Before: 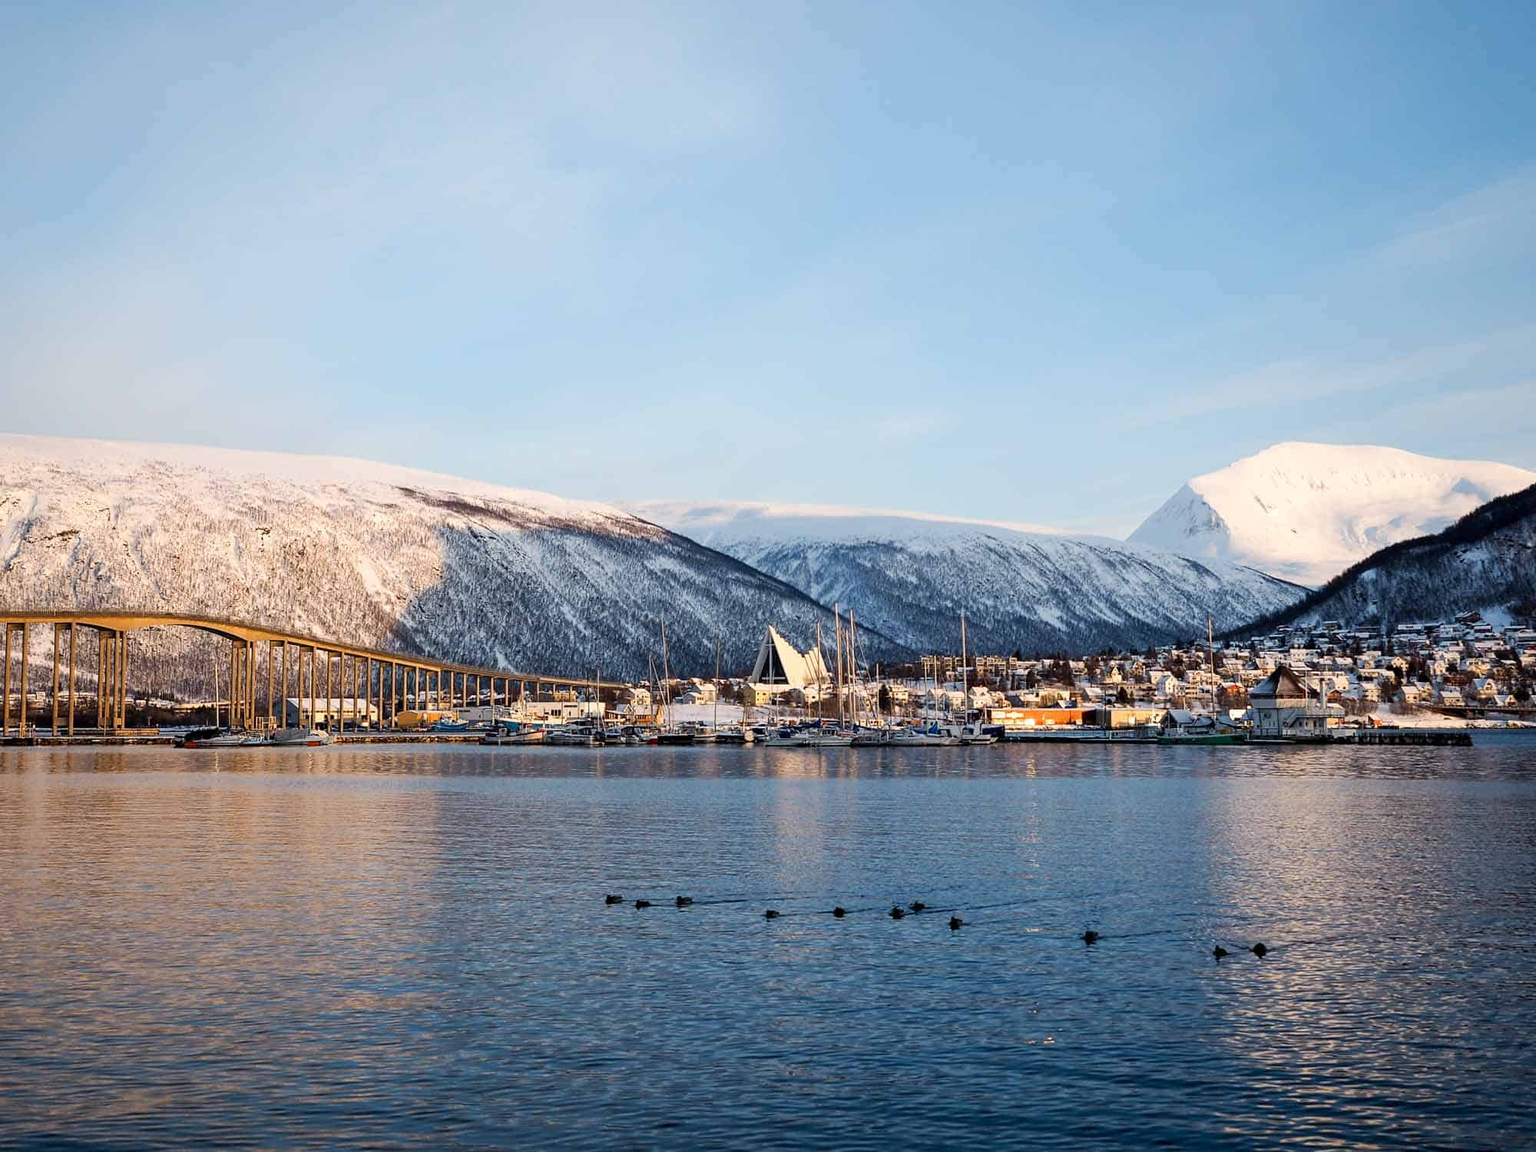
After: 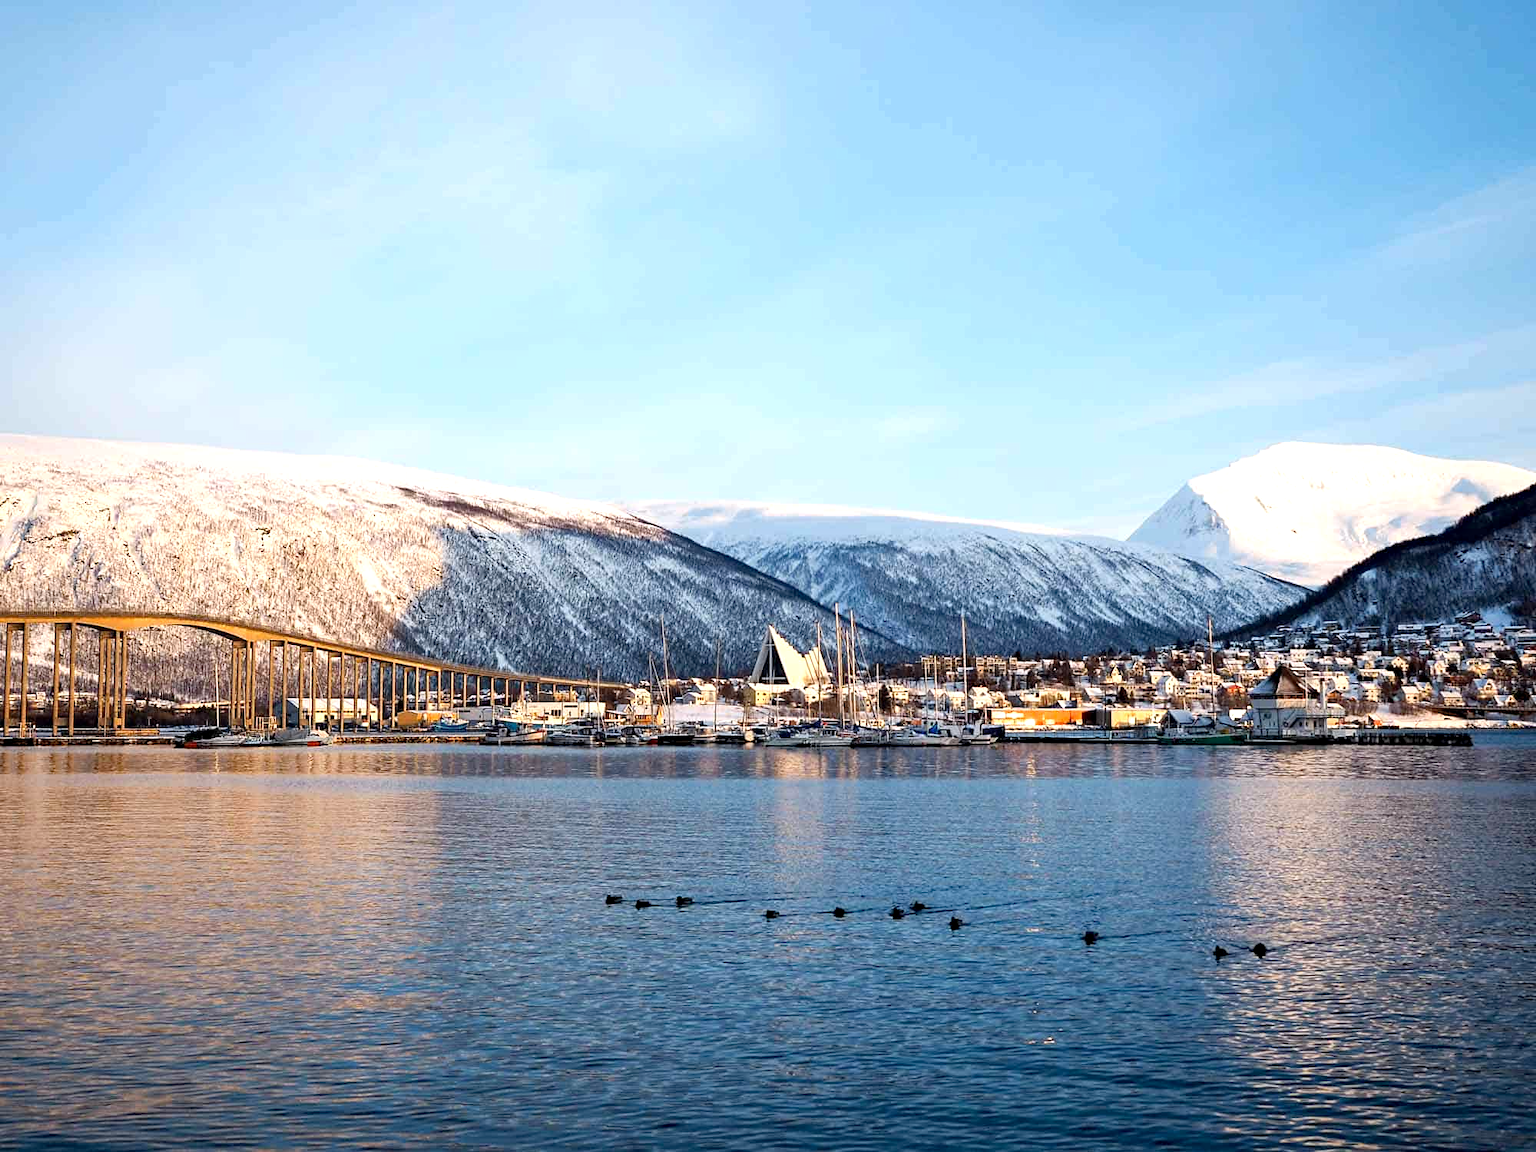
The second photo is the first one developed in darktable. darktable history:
exposure: black level correction 0.001, exposure 0.499 EV, compensate highlight preservation false
haze removal: compatibility mode true, adaptive false
